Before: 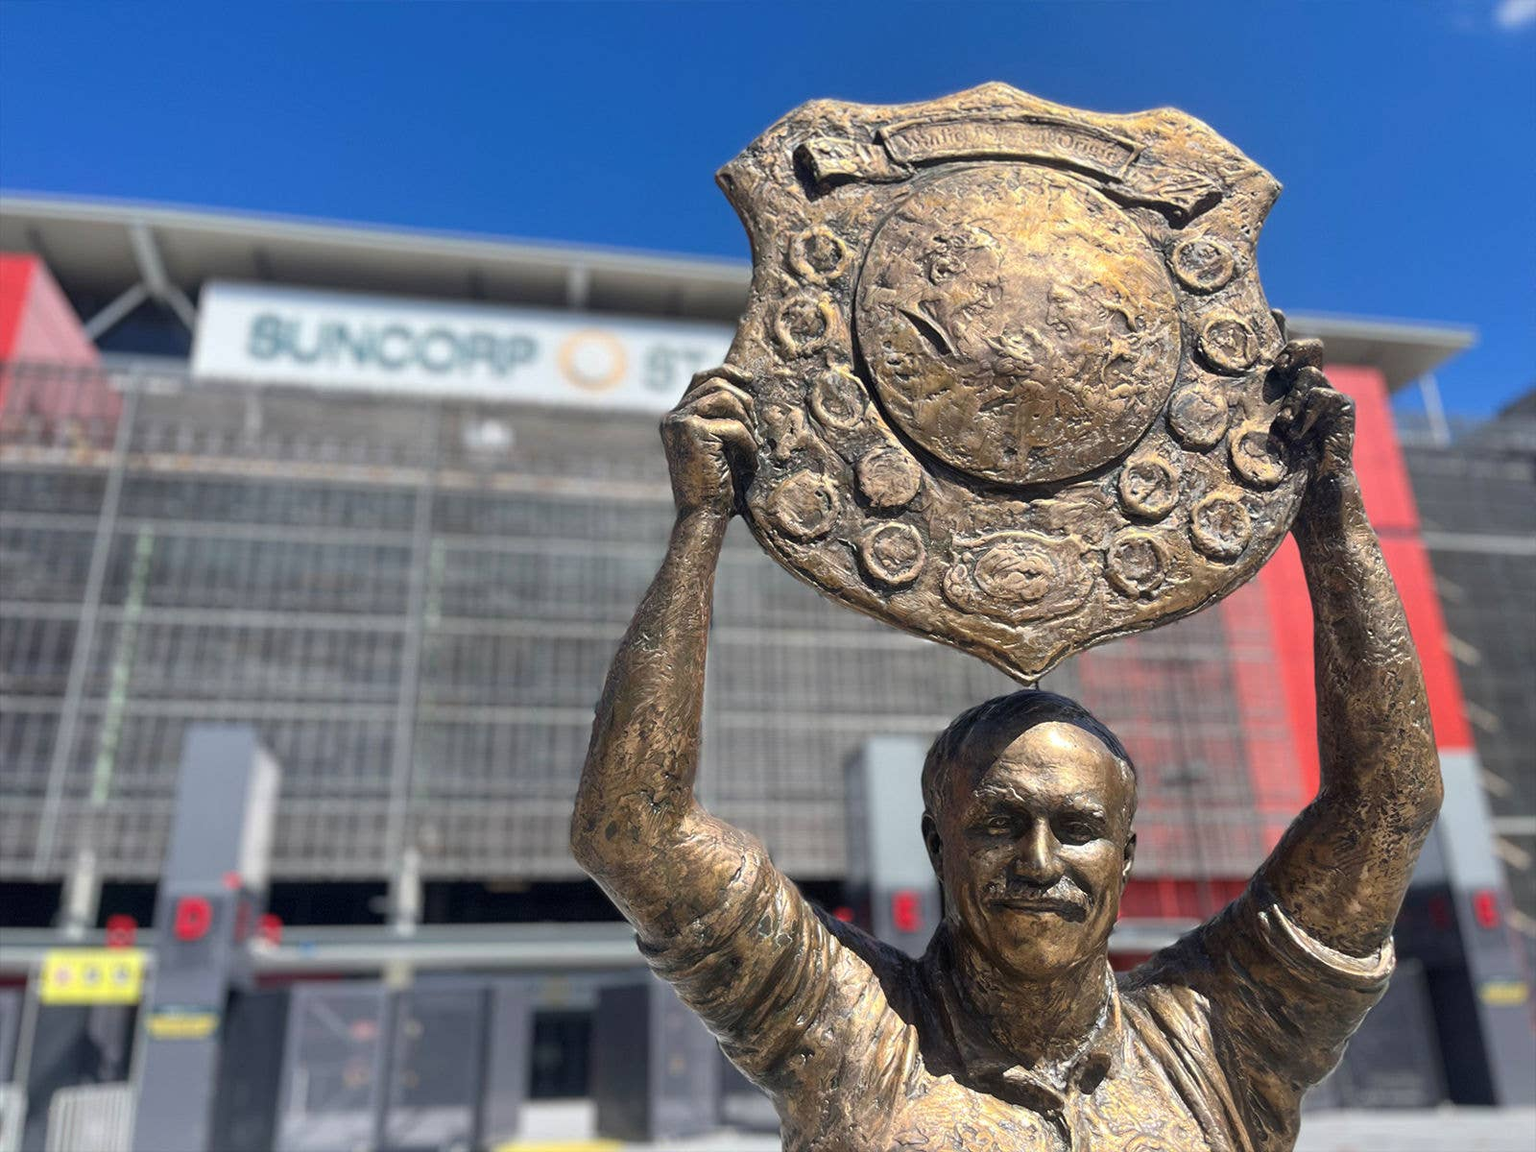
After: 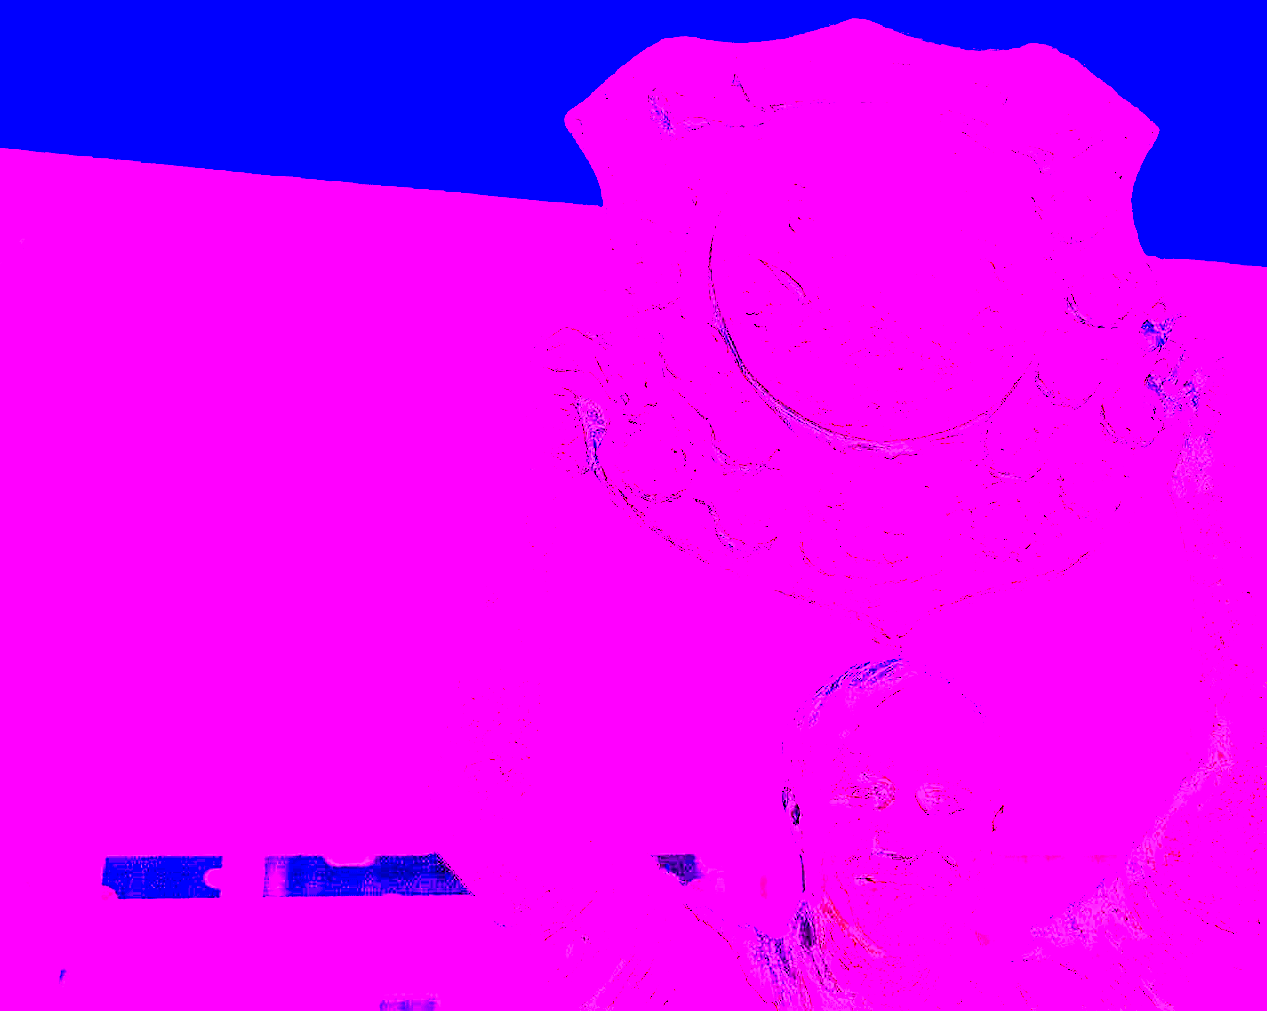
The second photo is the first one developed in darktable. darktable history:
color correction: highlights a* -4.18, highlights b* -10.81
crop: left 11.225%, top 5.381%, right 9.565%, bottom 10.314%
sharpen: on, module defaults
white balance: red 8, blue 8
contrast brightness saturation: contrast 0.23, brightness 0.1, saturation 0.29
velvia: strength 30%
exposure: black level correction 0.001, exposure 0.5 EV, compensate exposure bias true, compensate highlight preservation false
